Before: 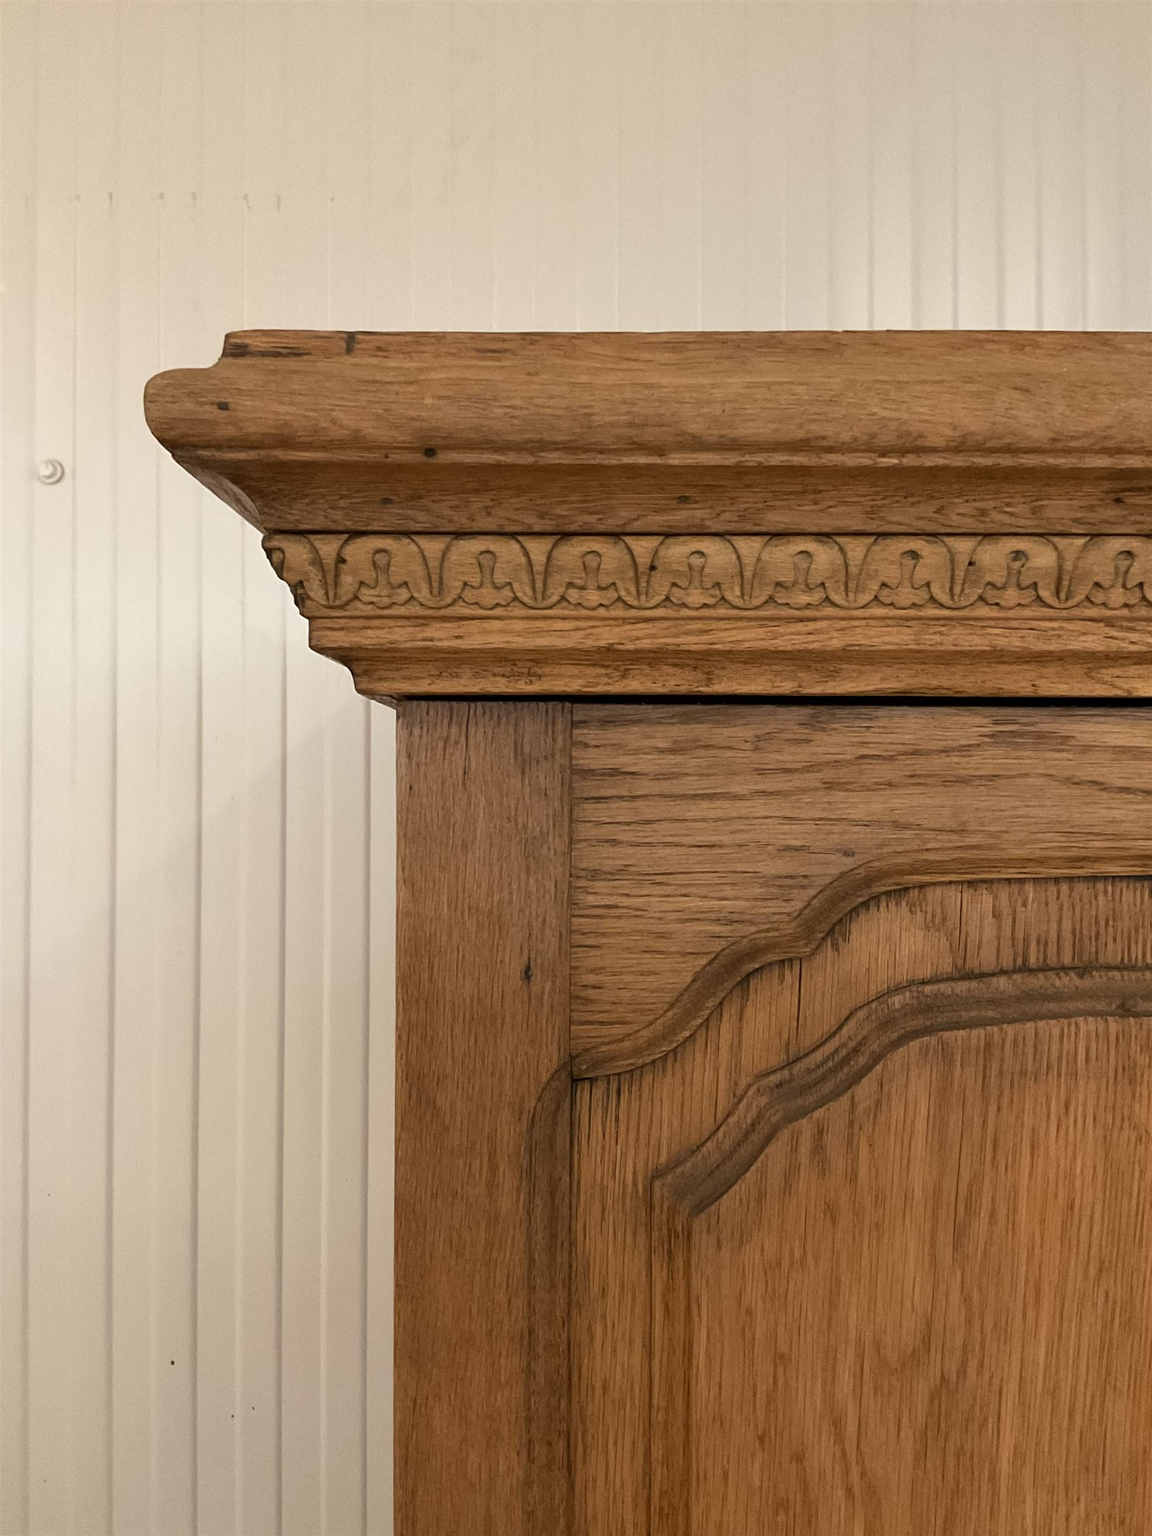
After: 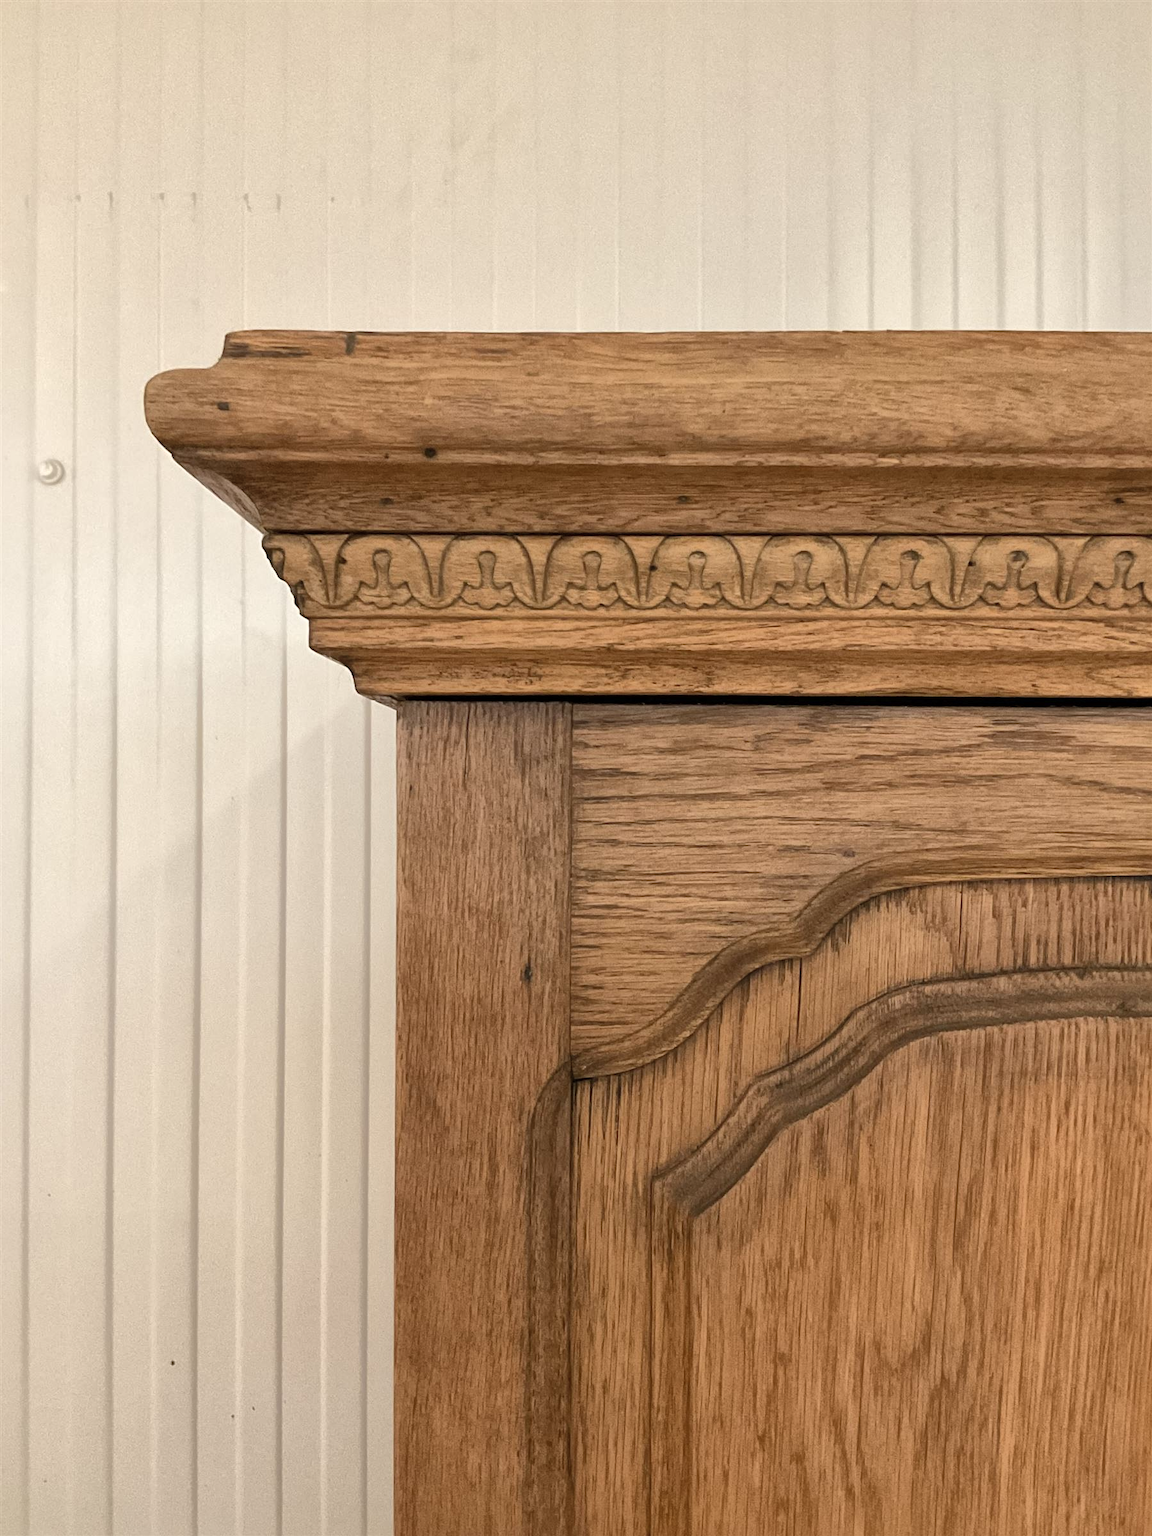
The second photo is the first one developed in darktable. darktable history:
global tonemap: drago (1, 100), detail 1
tone equalizer: on, module defaults
